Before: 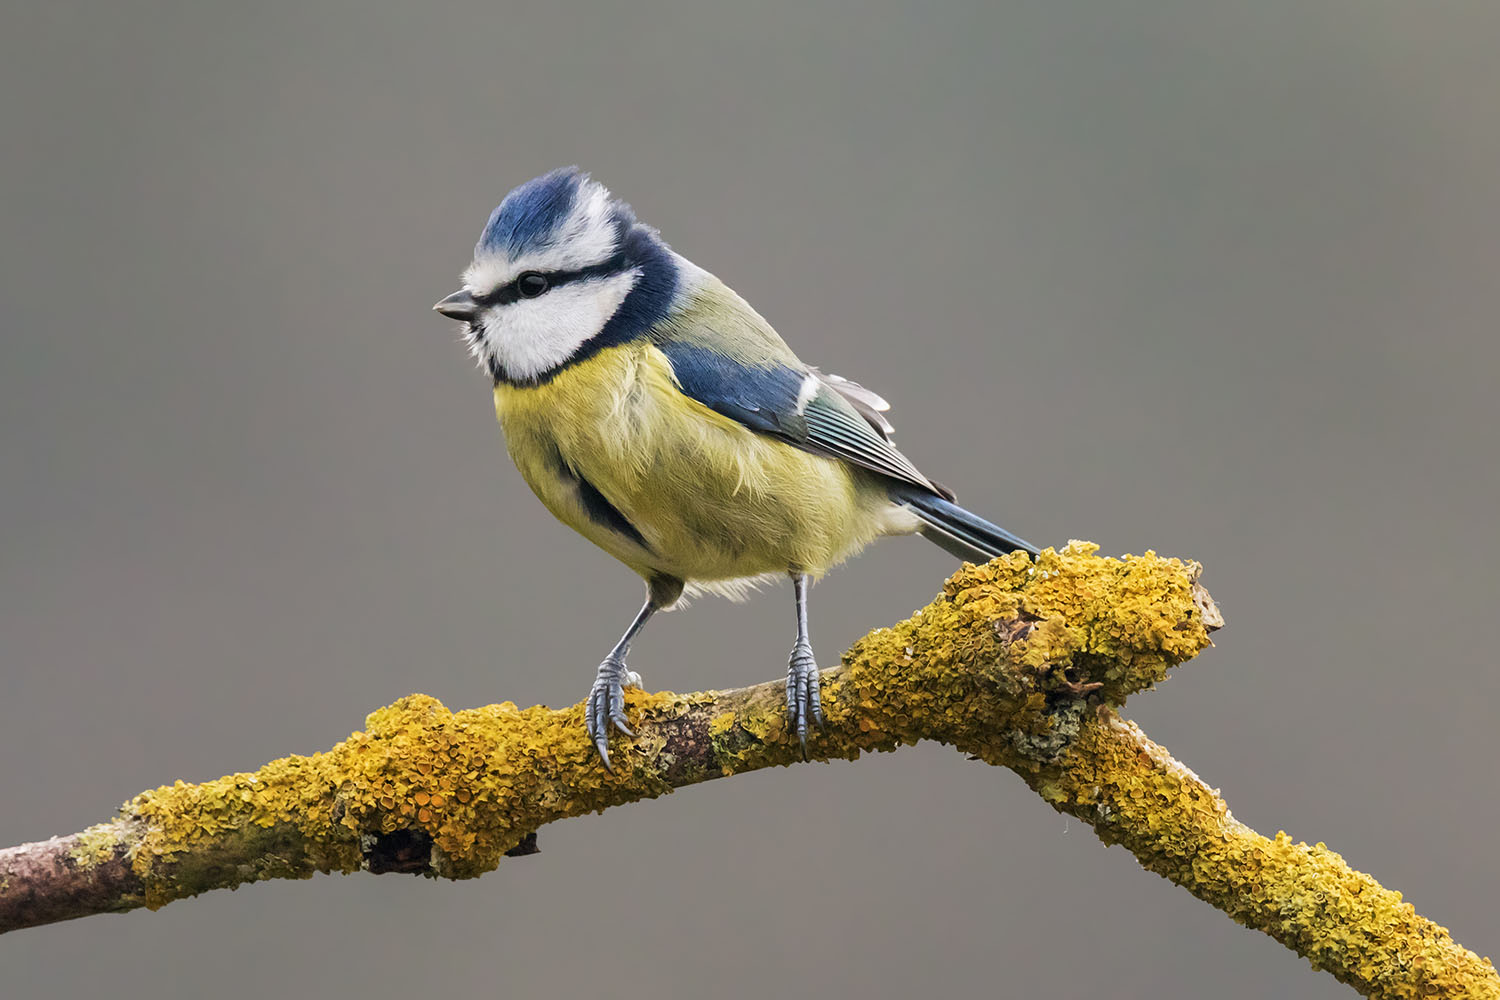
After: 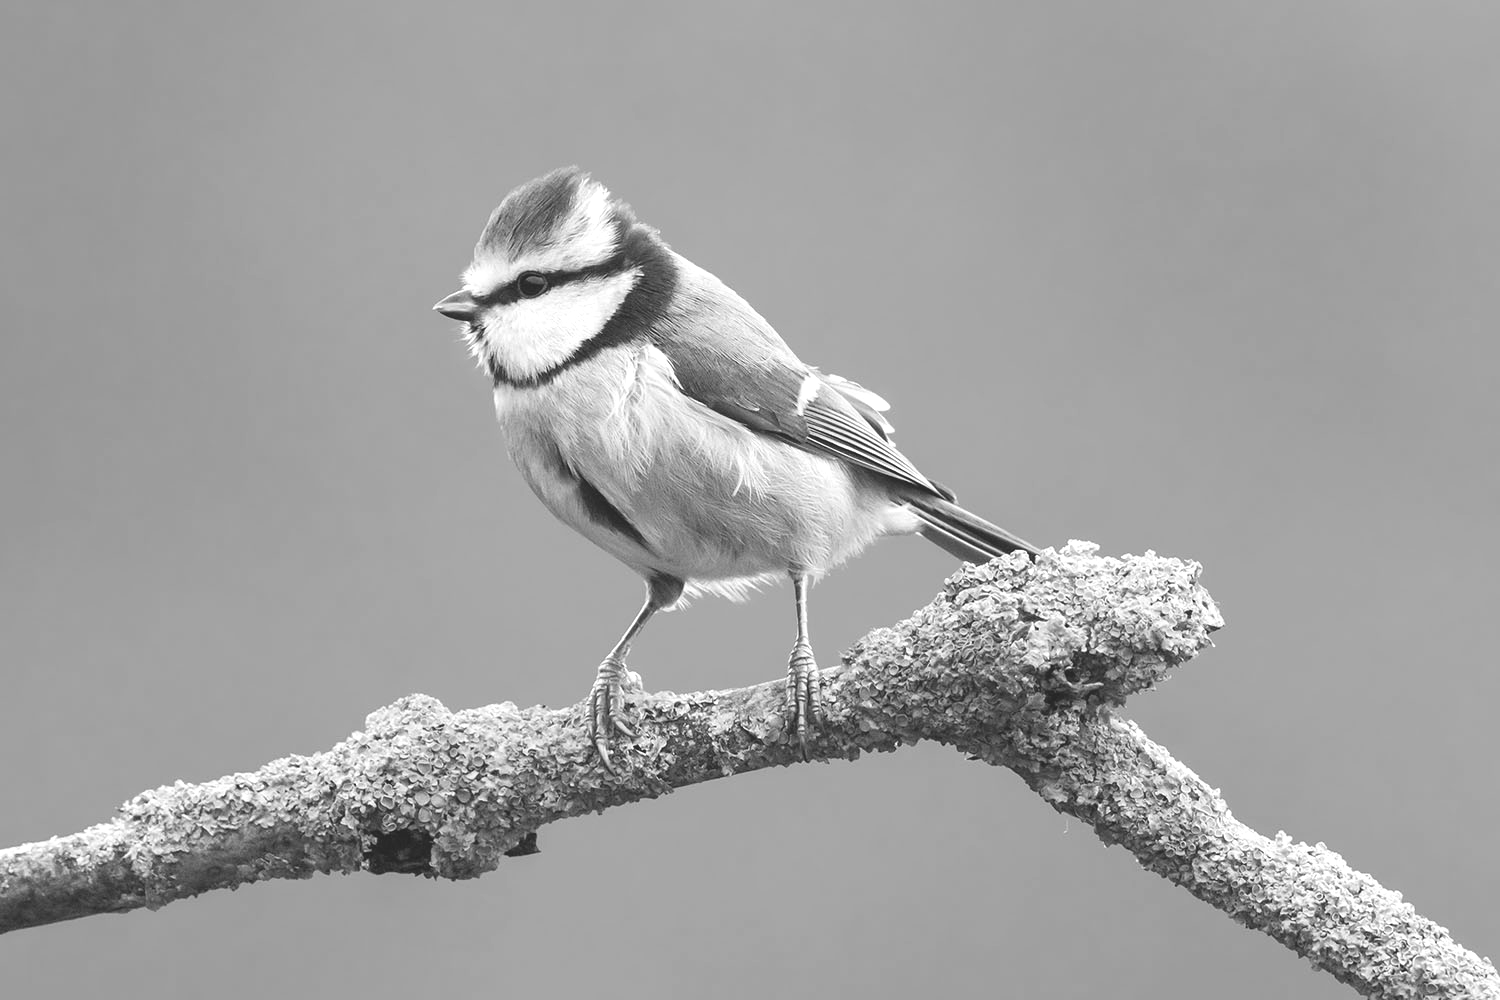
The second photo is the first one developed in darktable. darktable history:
colorize: saturation 60%, source mix 100%
monochrome: on, module defaults
